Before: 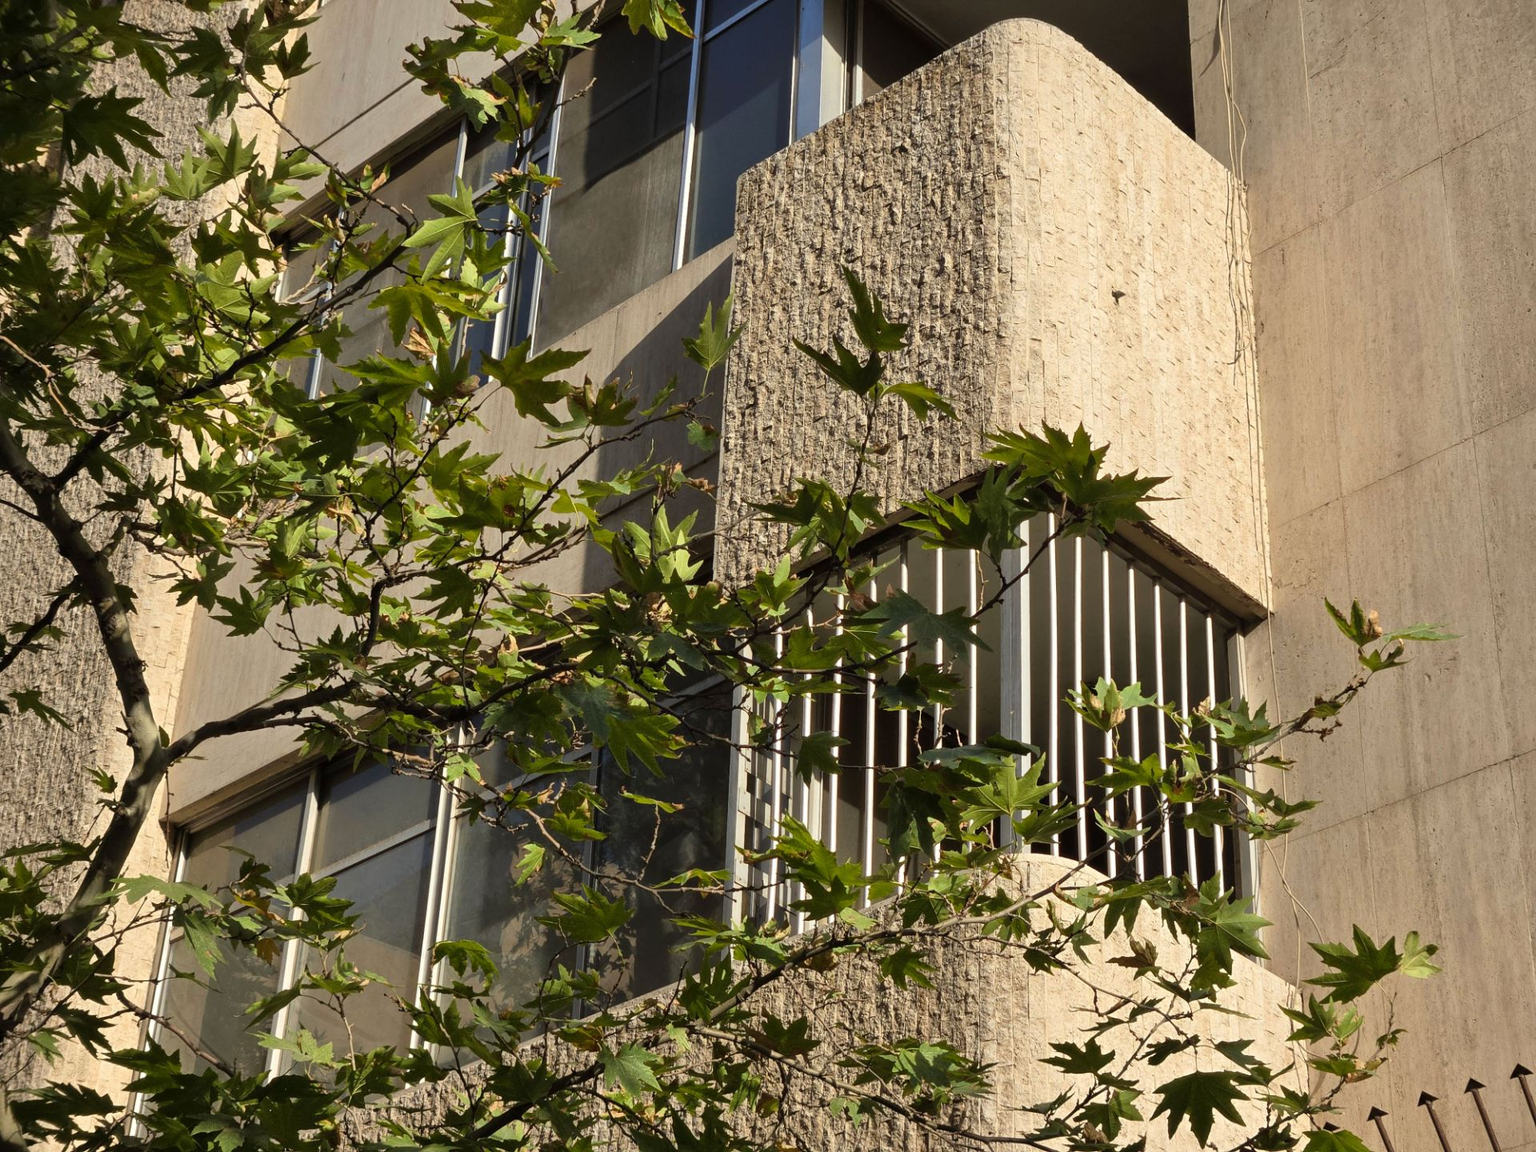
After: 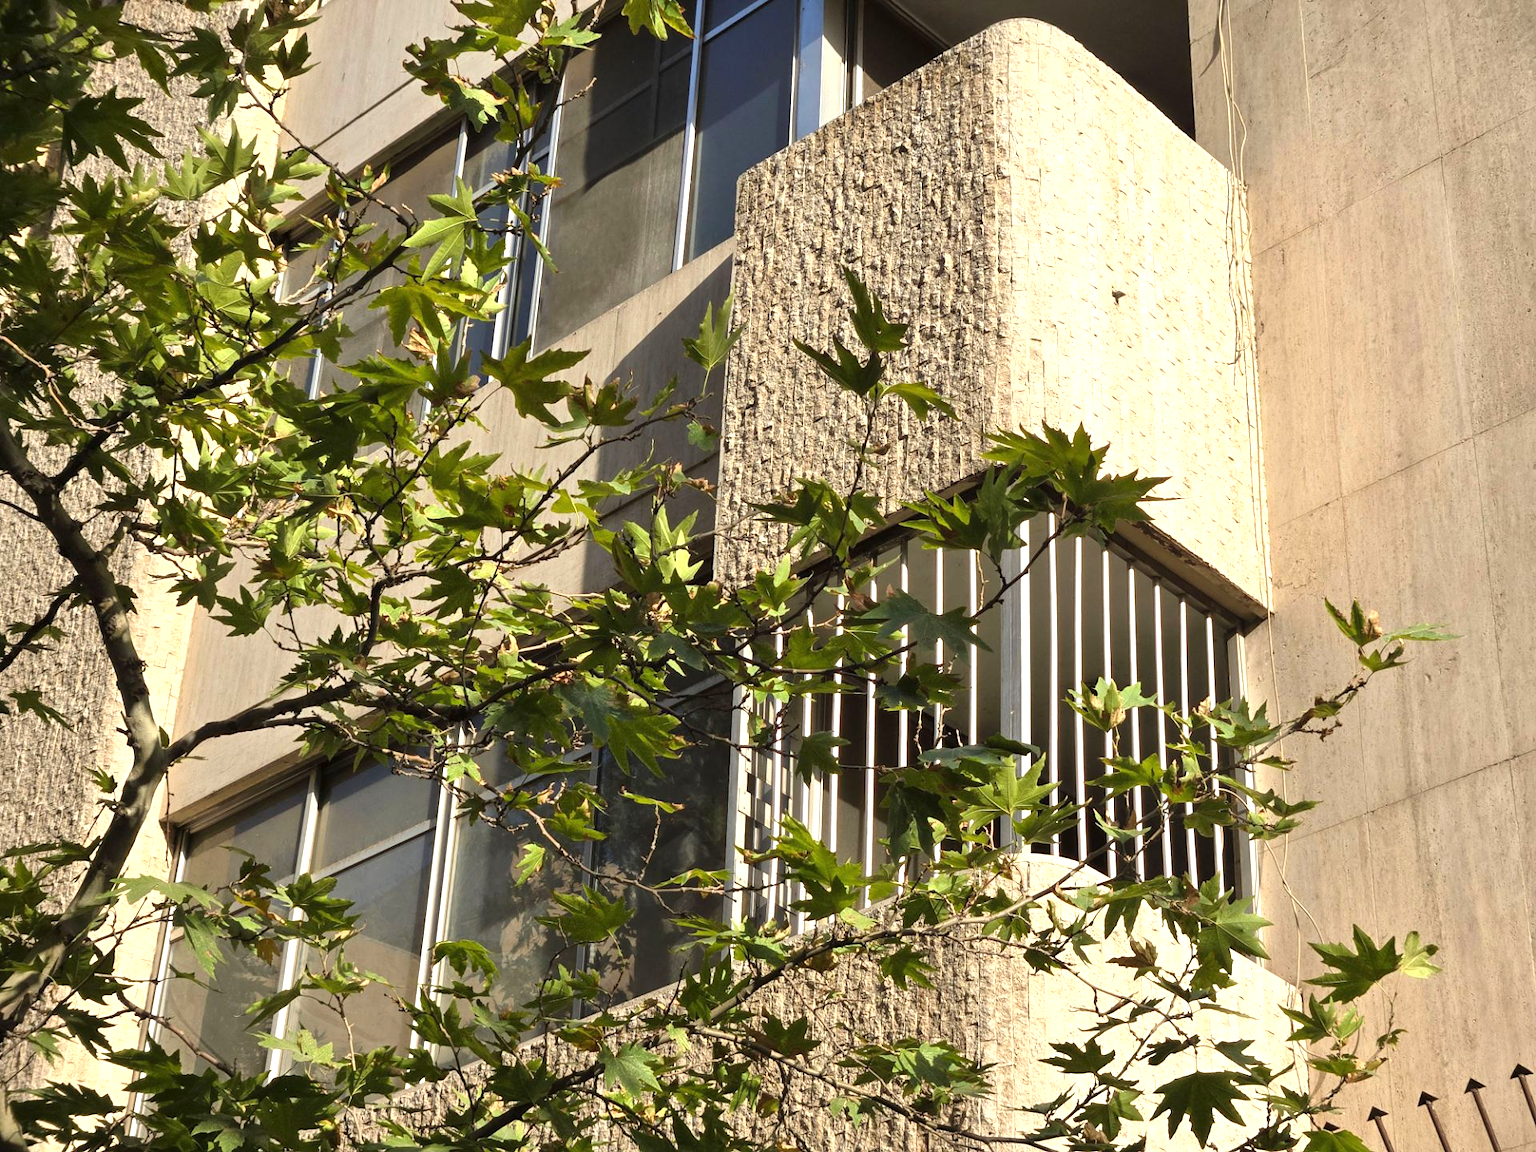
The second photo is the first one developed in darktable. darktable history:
exposure: black level correction 0, exposure 0.703 EV, compensate highlight preservation false
color calibration: illuminant same as pipeline (D50), adaptation XYZ, x 0.345, y 0.358, temperature 5023.42 K
